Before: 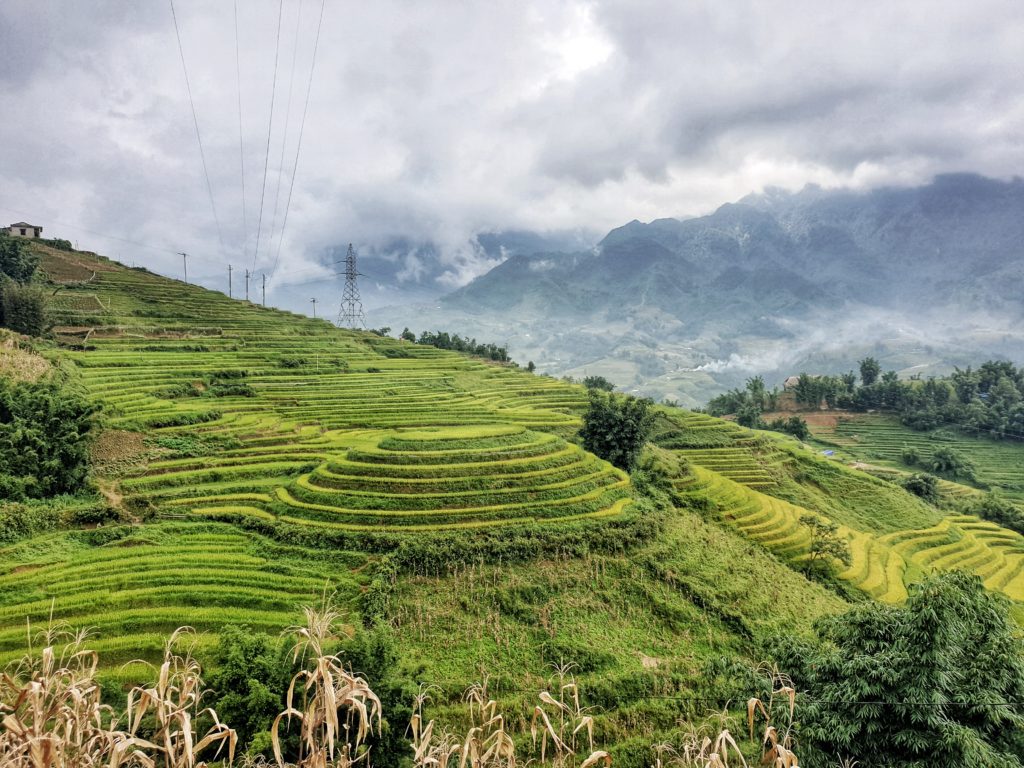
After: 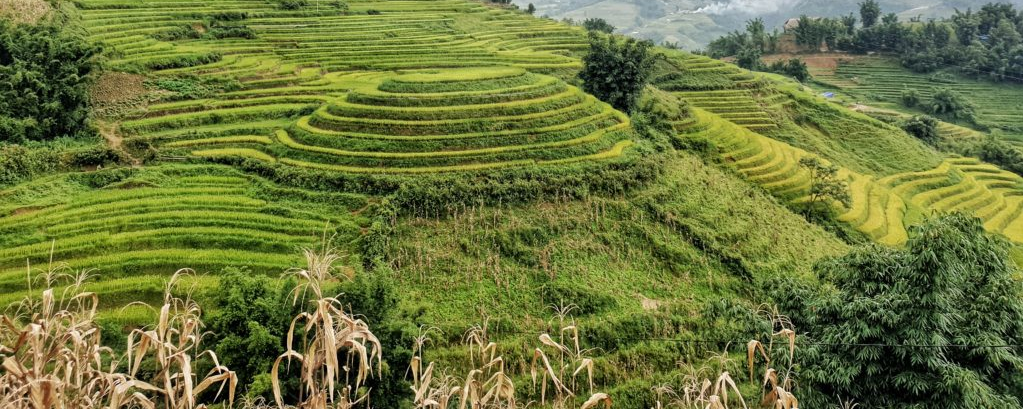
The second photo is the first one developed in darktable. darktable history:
crop and rotate: top 46.676%, right 0.054%
